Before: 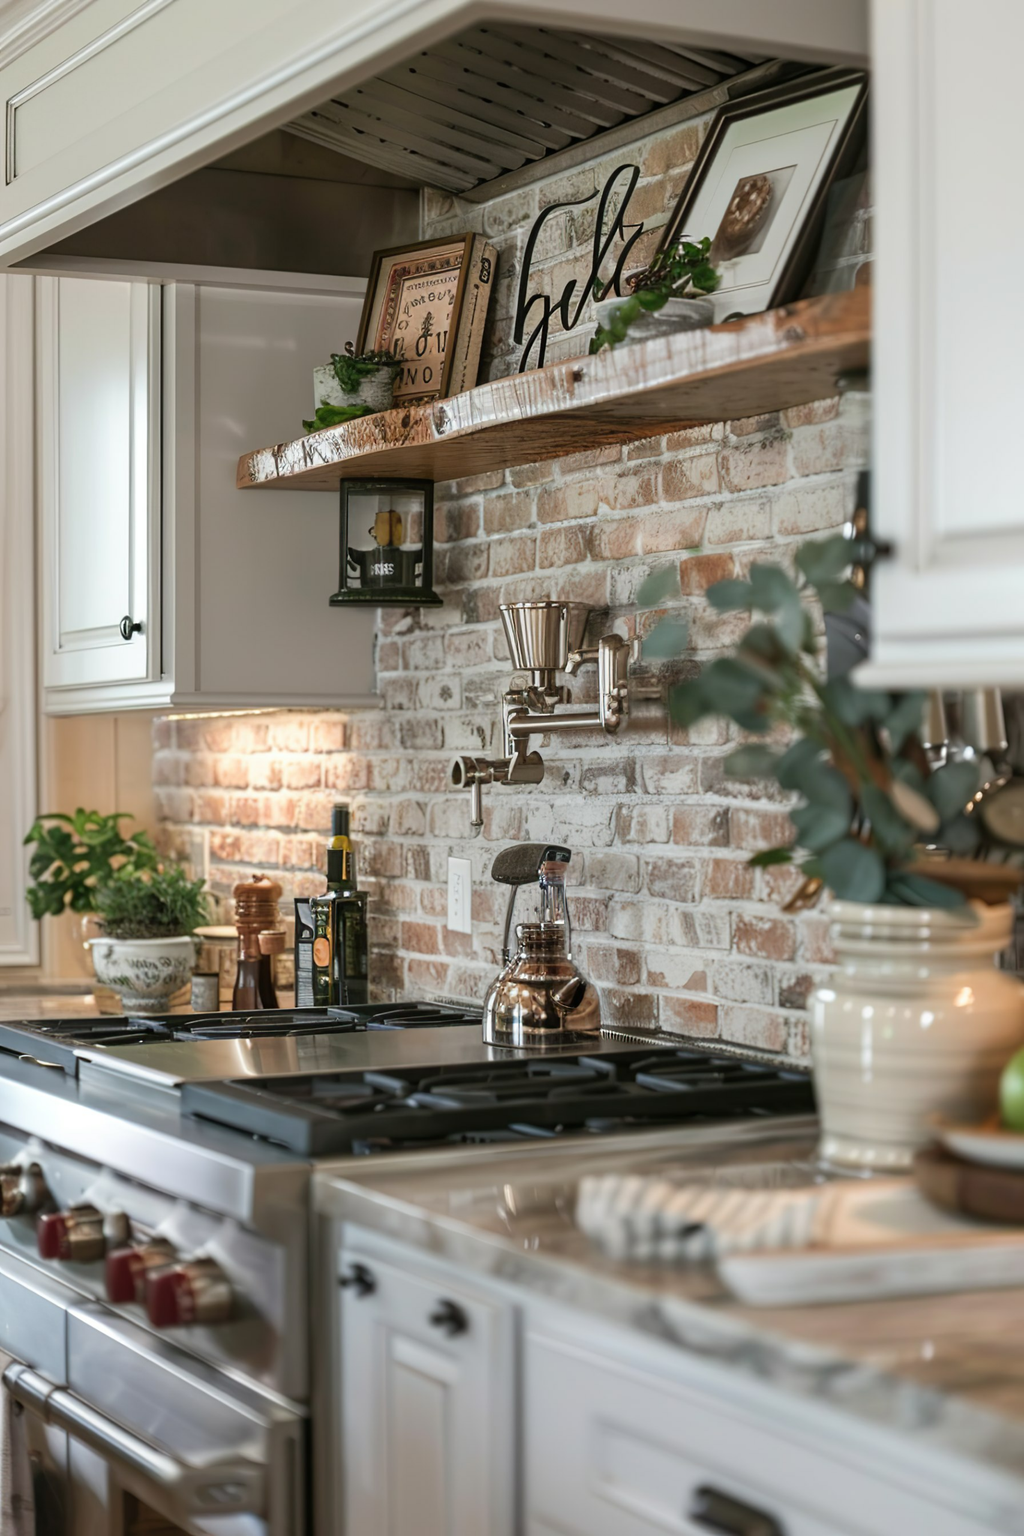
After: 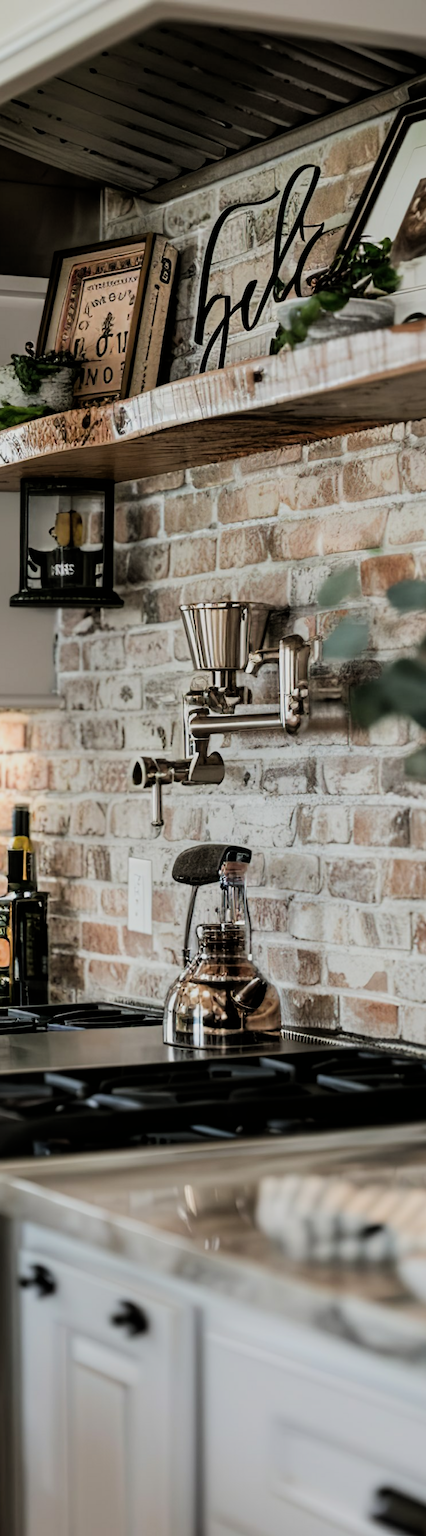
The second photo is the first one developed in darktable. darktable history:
crop: left 31.229%, right 27.105%
filmic rgb: black relative exposure -5 EV, hardness 2.88, contrast 1.3
